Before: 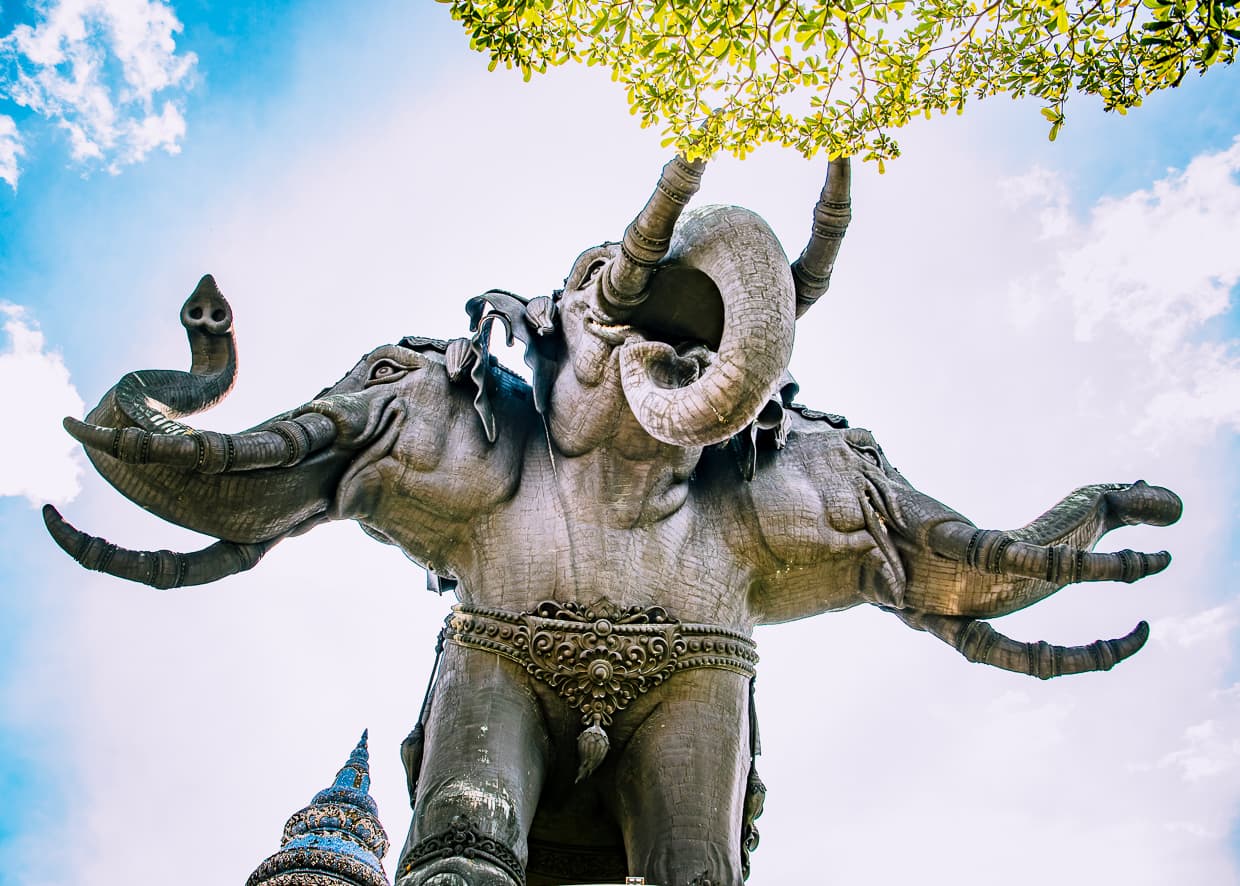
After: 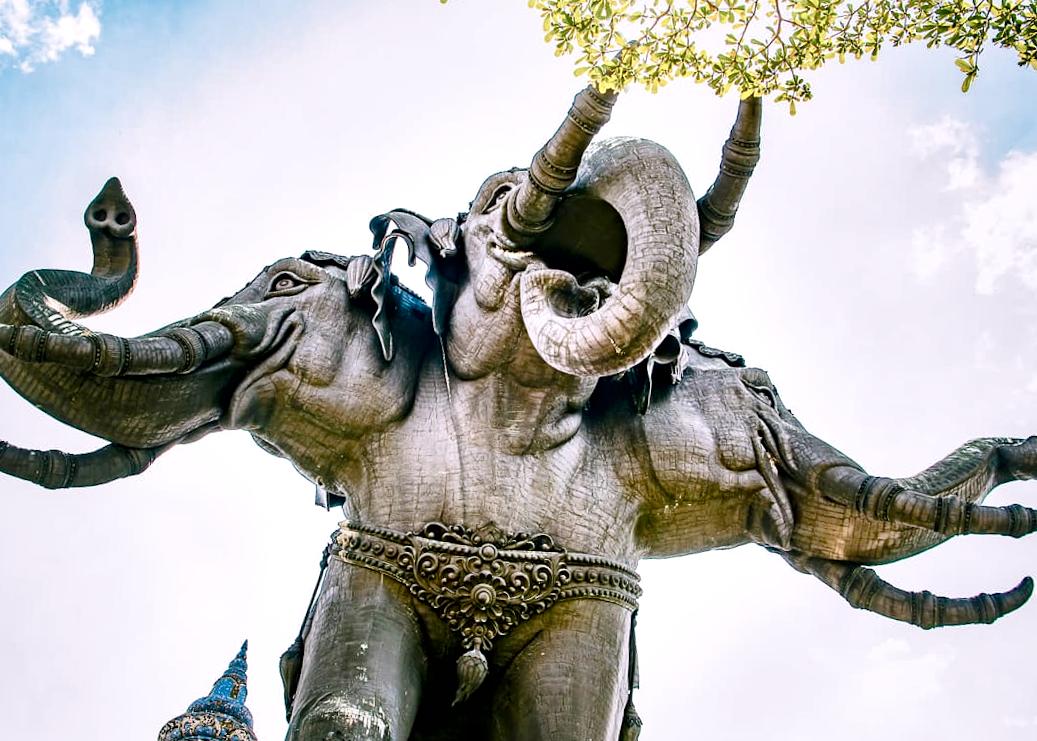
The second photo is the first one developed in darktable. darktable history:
color balance rgb: shadows lift › chroma 1%, shadows lift › hue 113°, highlights gain › chroma 0.2%, highlights gain › hue 333°, perceptual saturation grading › global saturation 20%, perceptual saturation grading › highlights -50%, perceptual saturation grading › shadows 25%, contrast -10%
tone equalizer: -8 EV -0.417 EV, -7 EV -0.389 EV, -6 EV -0.333 EV, -5 EV -0.222 EV, -3 EV 0.222 EV, -2 EV 0.333 EV, -1 EV 0.389 EV, +0 EV 0.417 EV, edges refinement/feathering 500, mask exposure compensation -1.57 EV, preserve details no
crop and rotate: angle -3.27°, left 5.211%, top 5.211%, right 4.607%, bottom 4.607%
local contrast: mode bilateral grid, contrast 25, coarseness 60, detail 151%, midtone range 0.2
